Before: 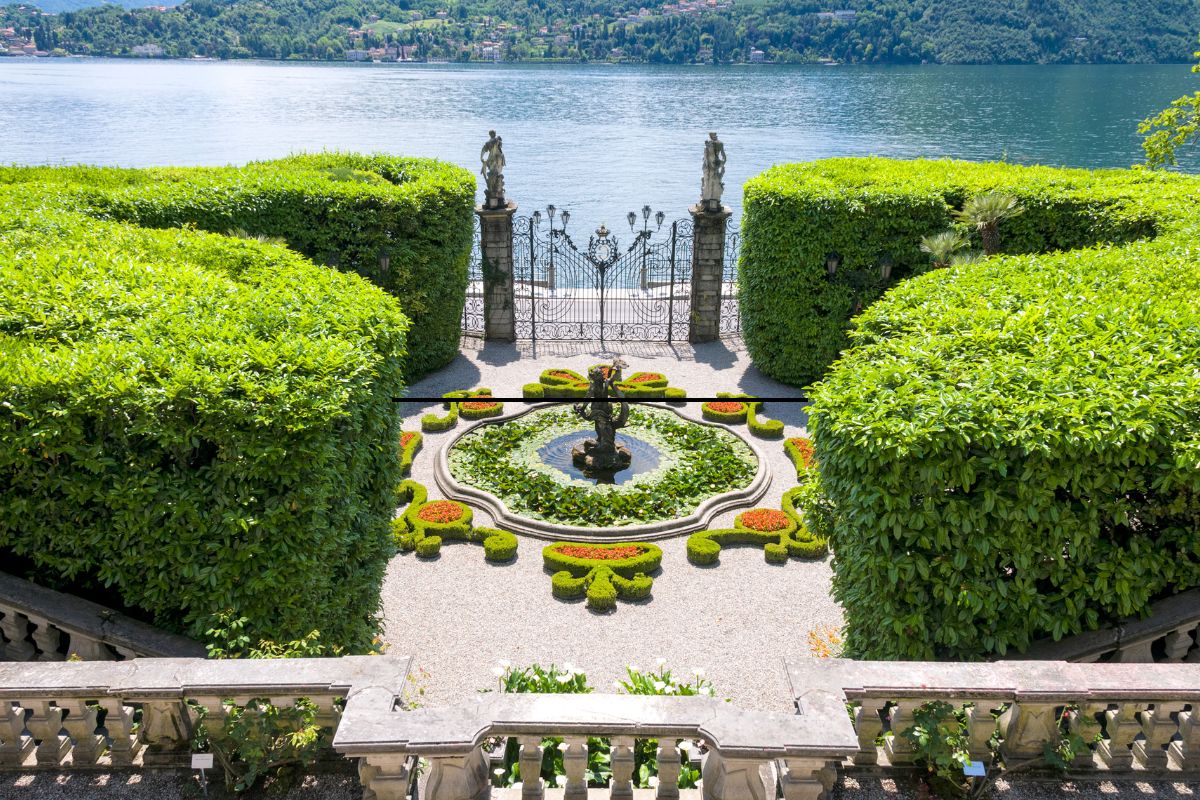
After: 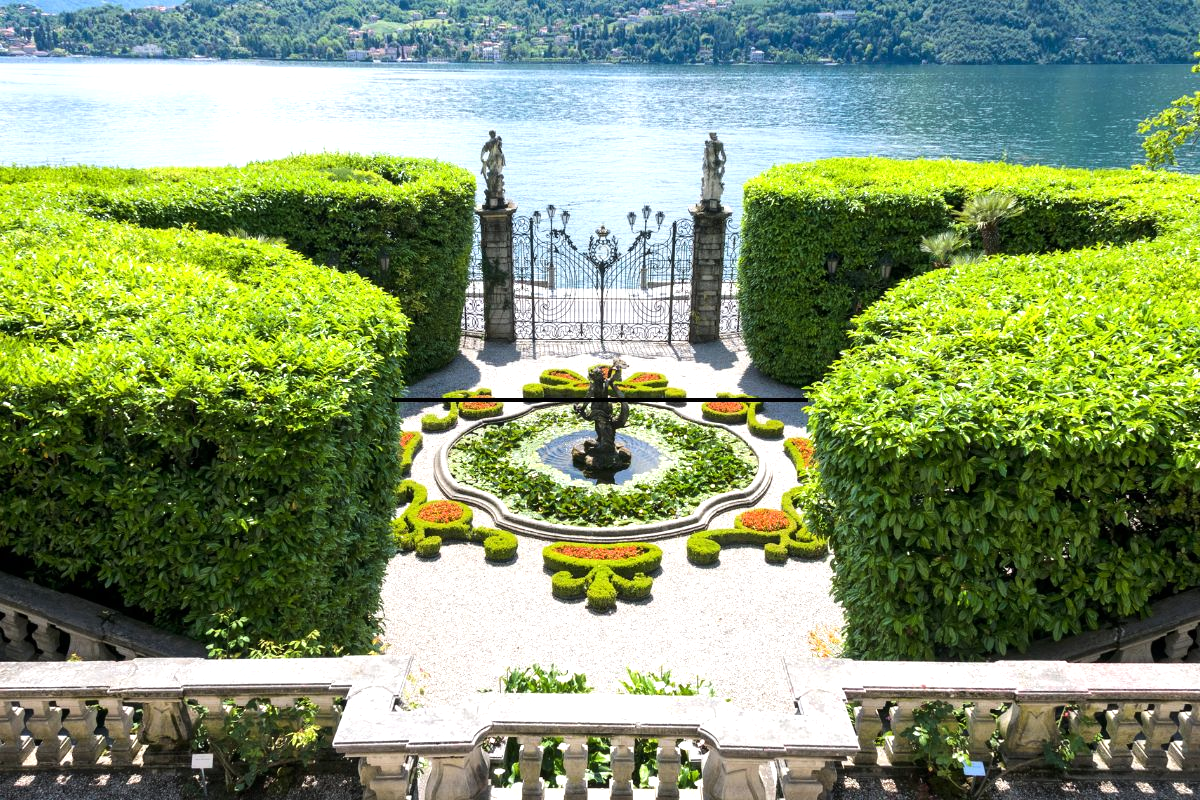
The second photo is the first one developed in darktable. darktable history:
white balance: red 0.978, blue 0.999
exposure: exposure 0.127 EV, compensate highlight preservation false
tone equalizer: -8 EV -0.417 EV, -7 EV -0.389 EV, -6 EV -0.333 EV, -5 EV -0.222 EV, -3 EV 0.222 EV, -2 EV 0.333 EV, -1 EV 0.389 EV, +0 EV 0.417 EV, edges refinement/feathering 500, mask exposure compensation -1.57 EV, preserve details no
